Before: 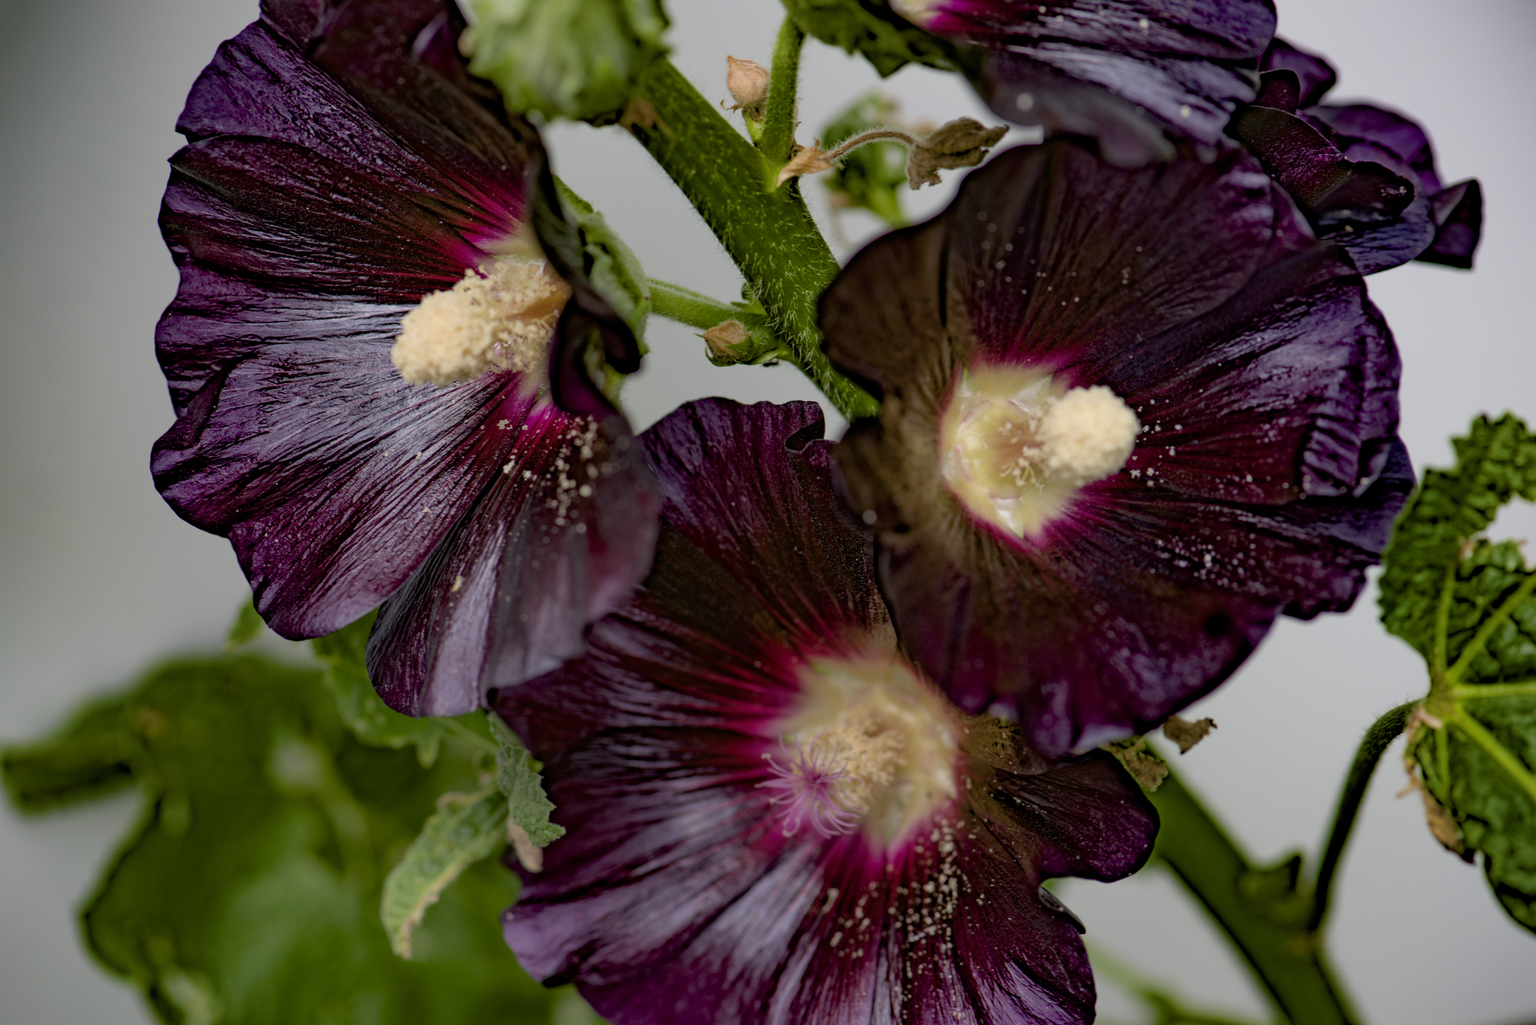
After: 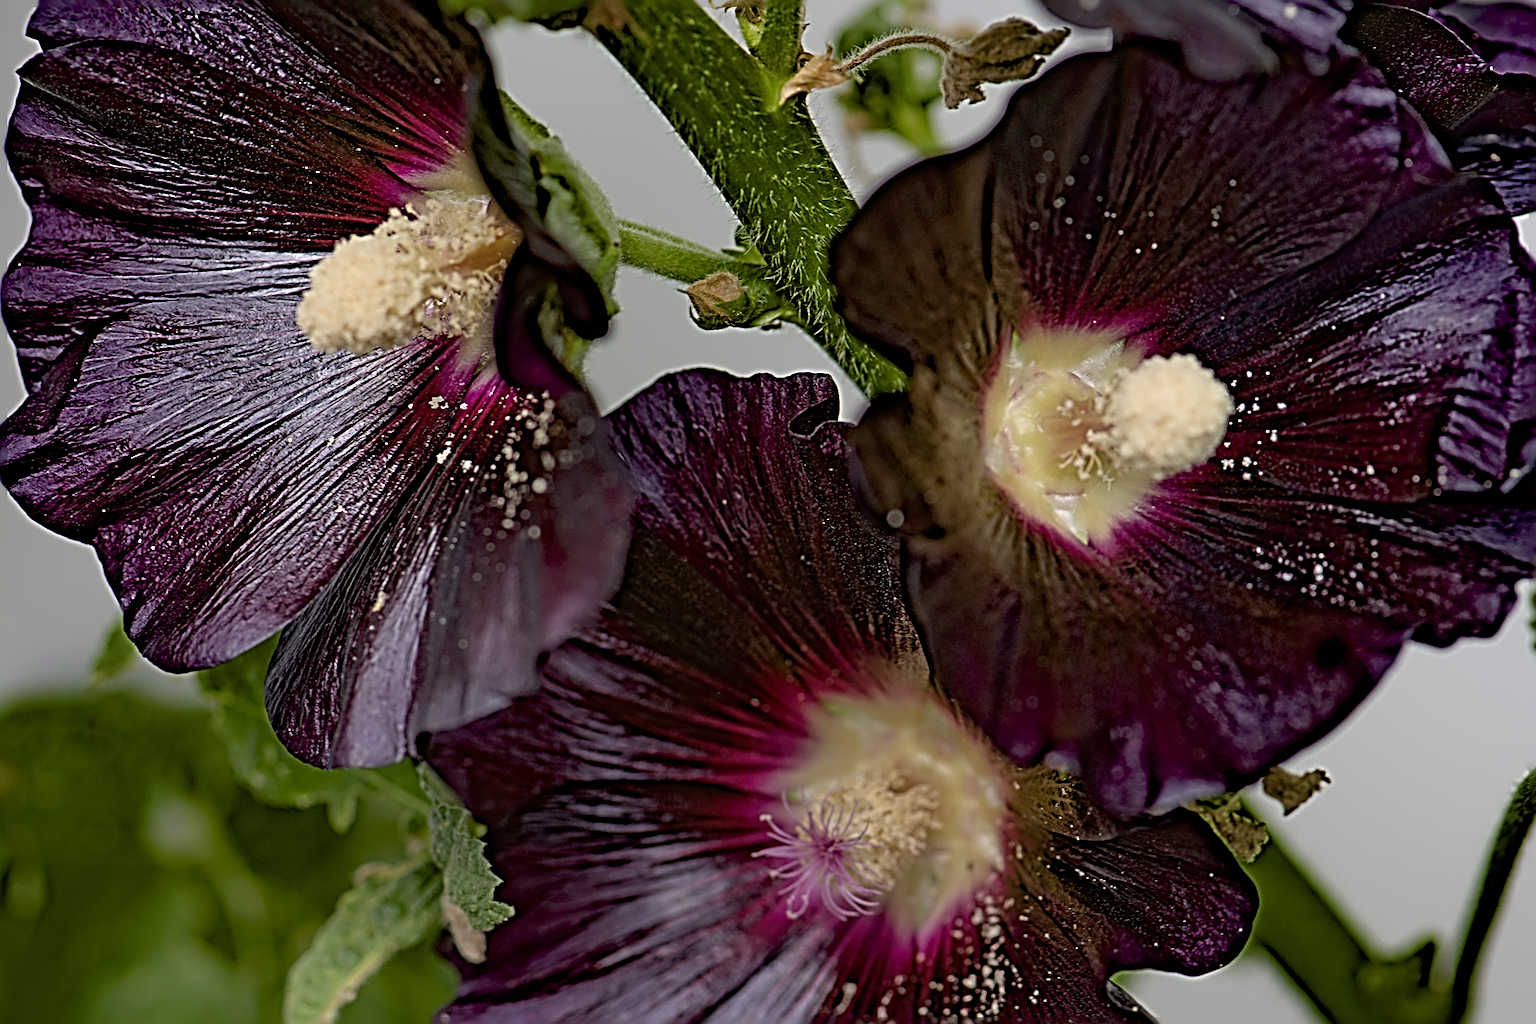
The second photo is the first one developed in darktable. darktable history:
crop and rotate: left 10.071%, top 10.071%, right 10.02%, bottom 10.02%
sharpen: radius 3.158, amount 1.731
